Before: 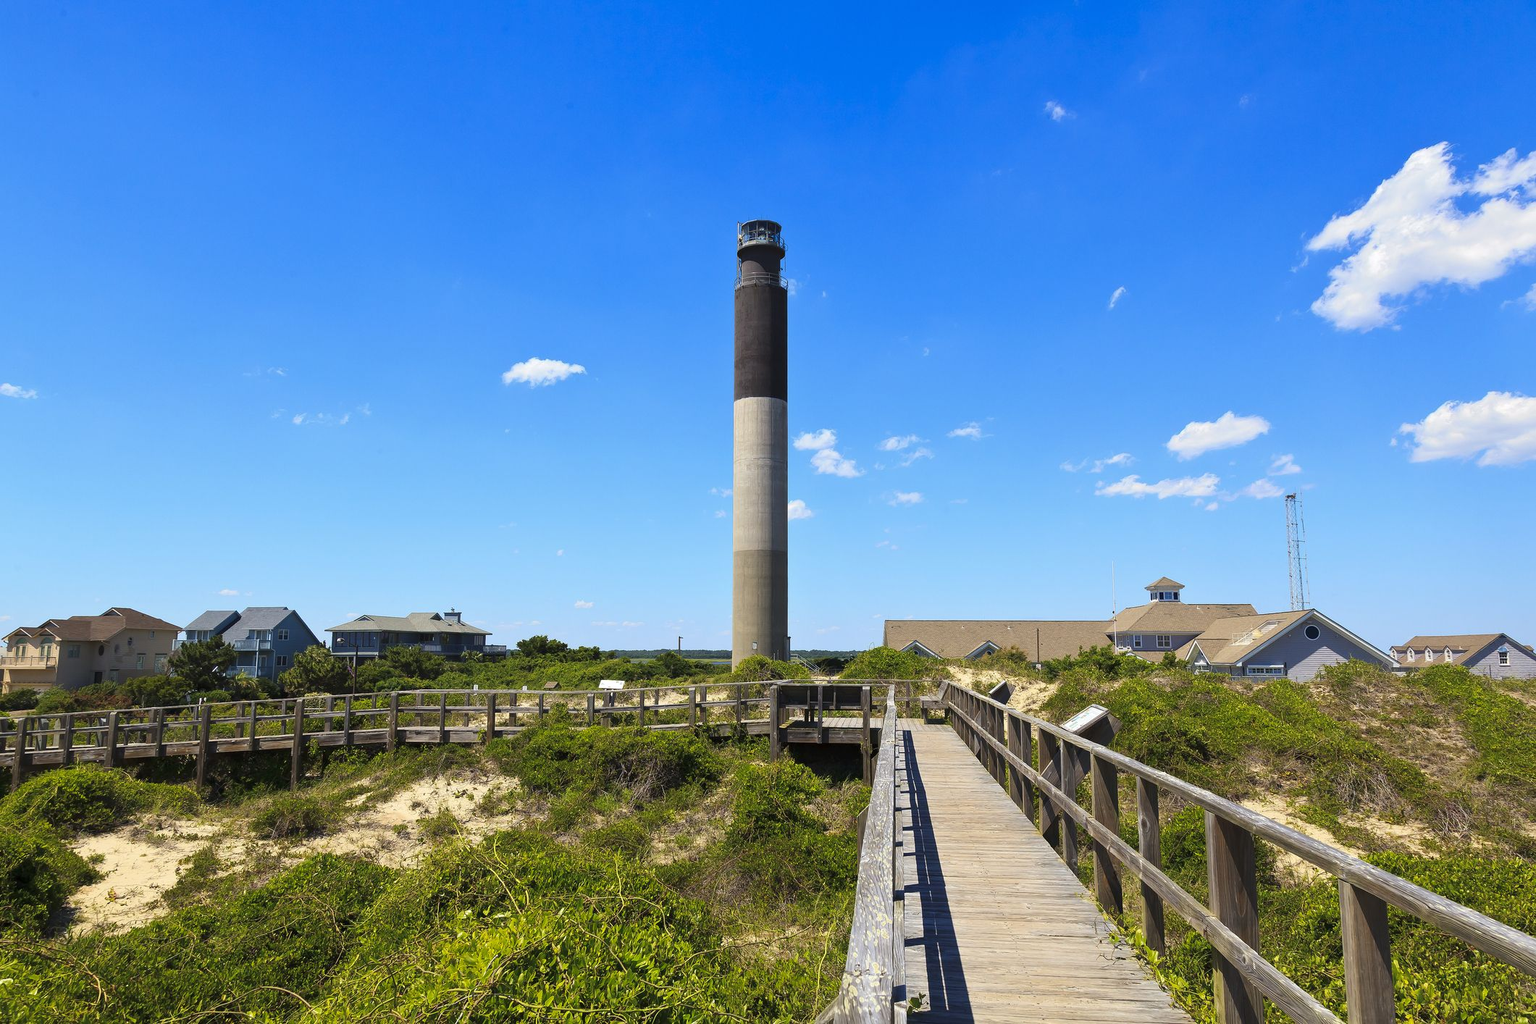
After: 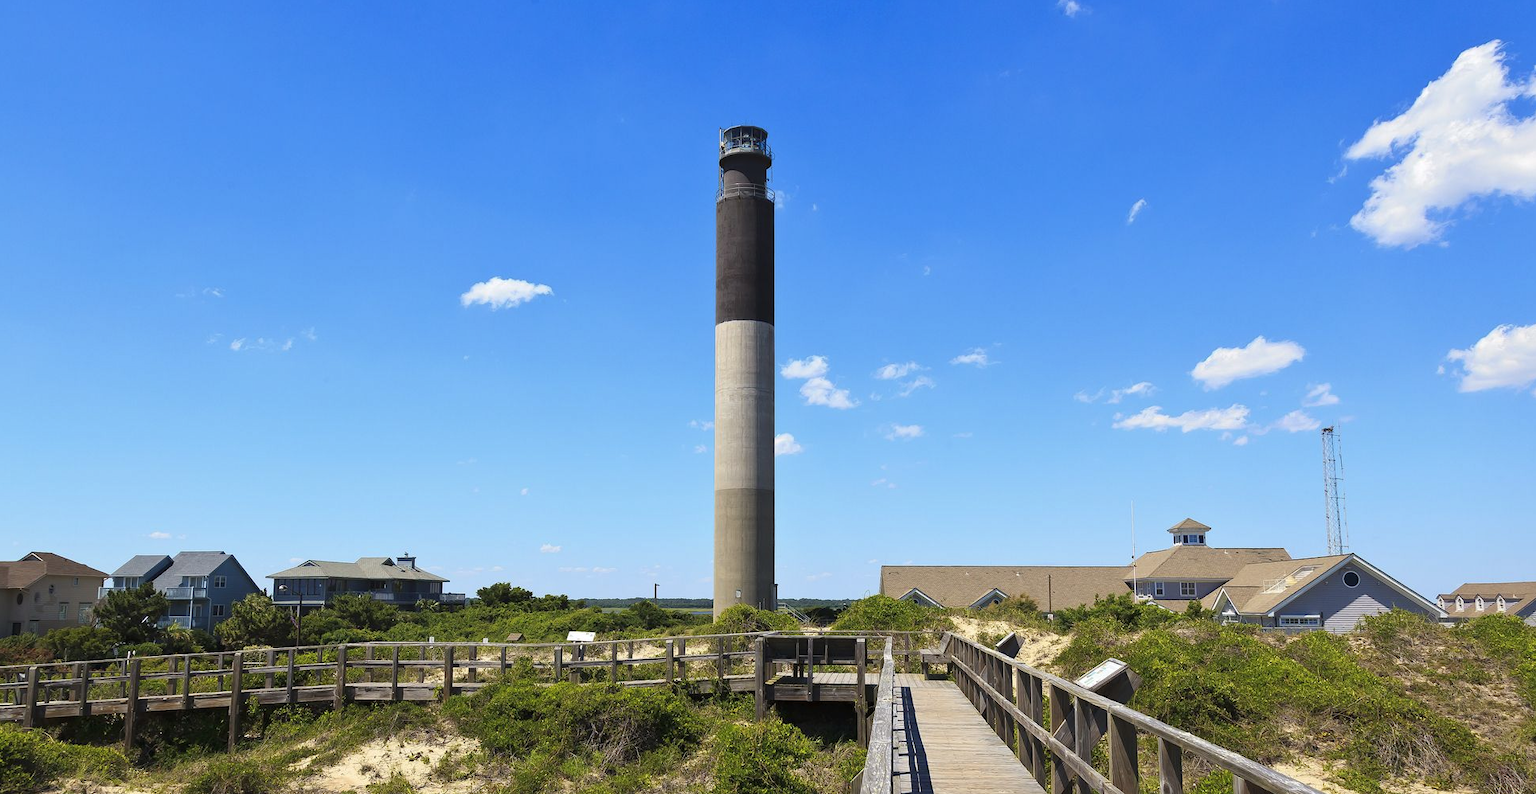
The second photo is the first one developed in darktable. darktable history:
crop: left 5.467%, top 10.381%, right 3.557%, bottom 19.029%
contrast brightness saturation: saturation -0.07
